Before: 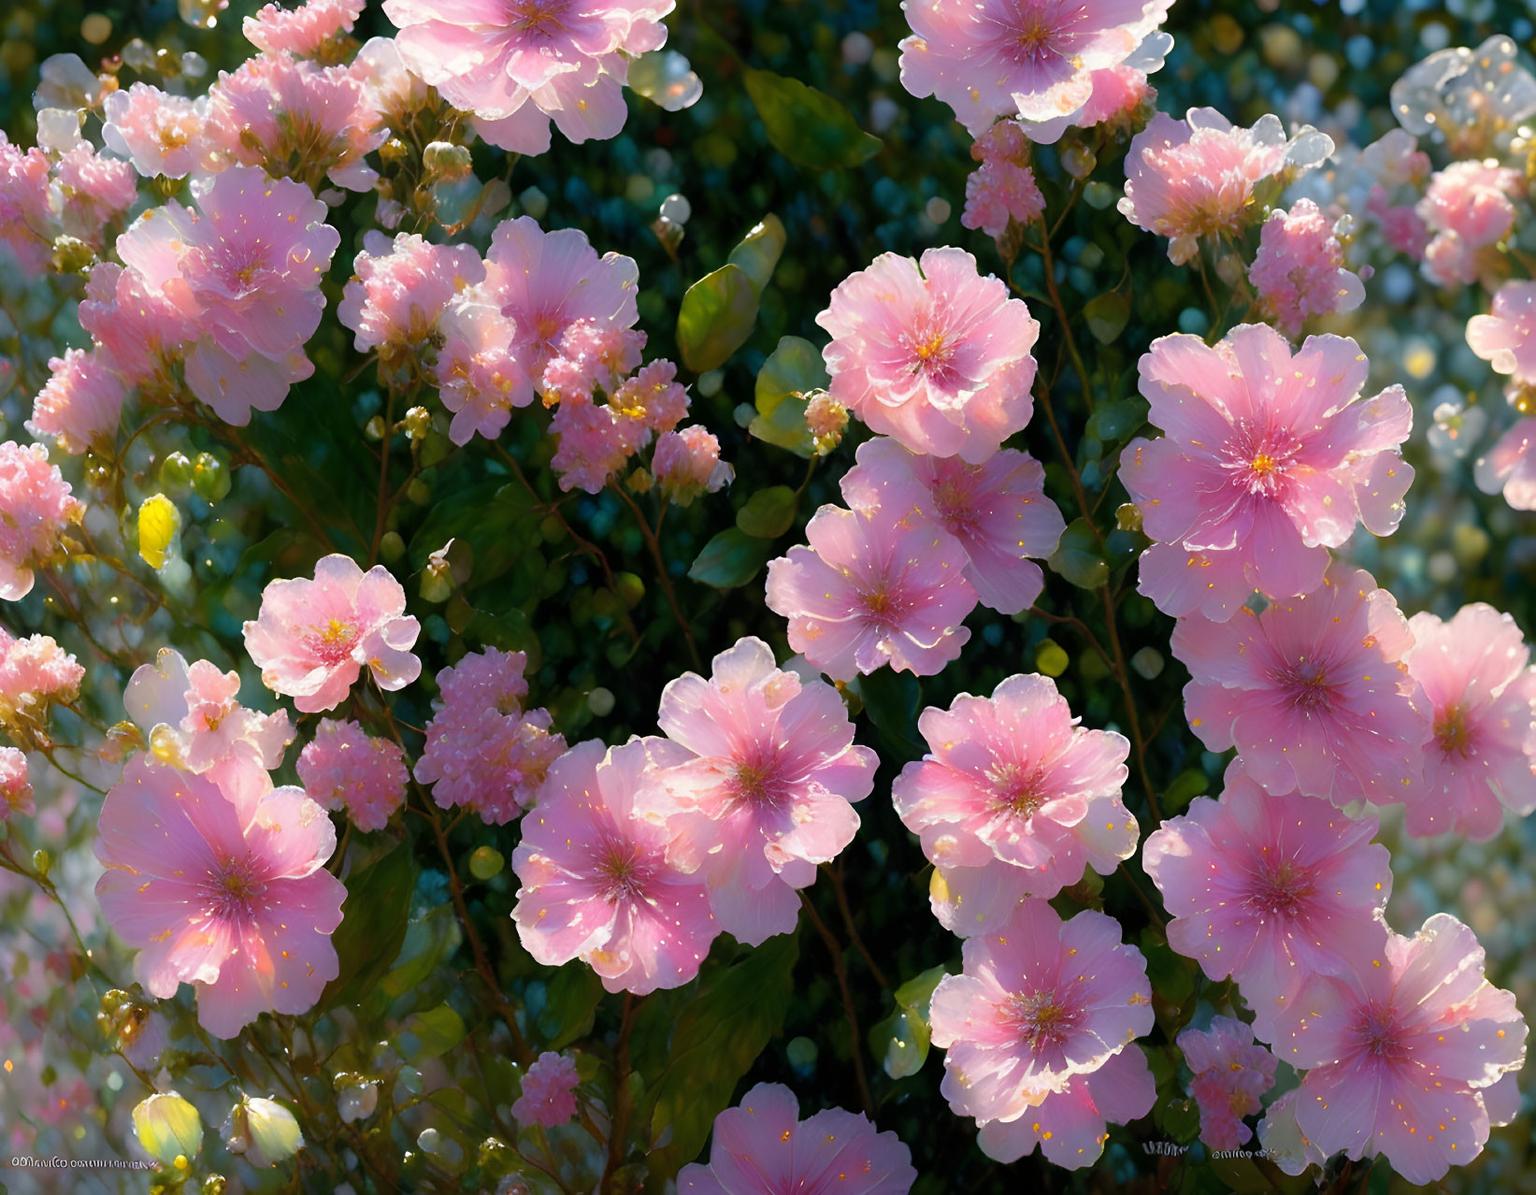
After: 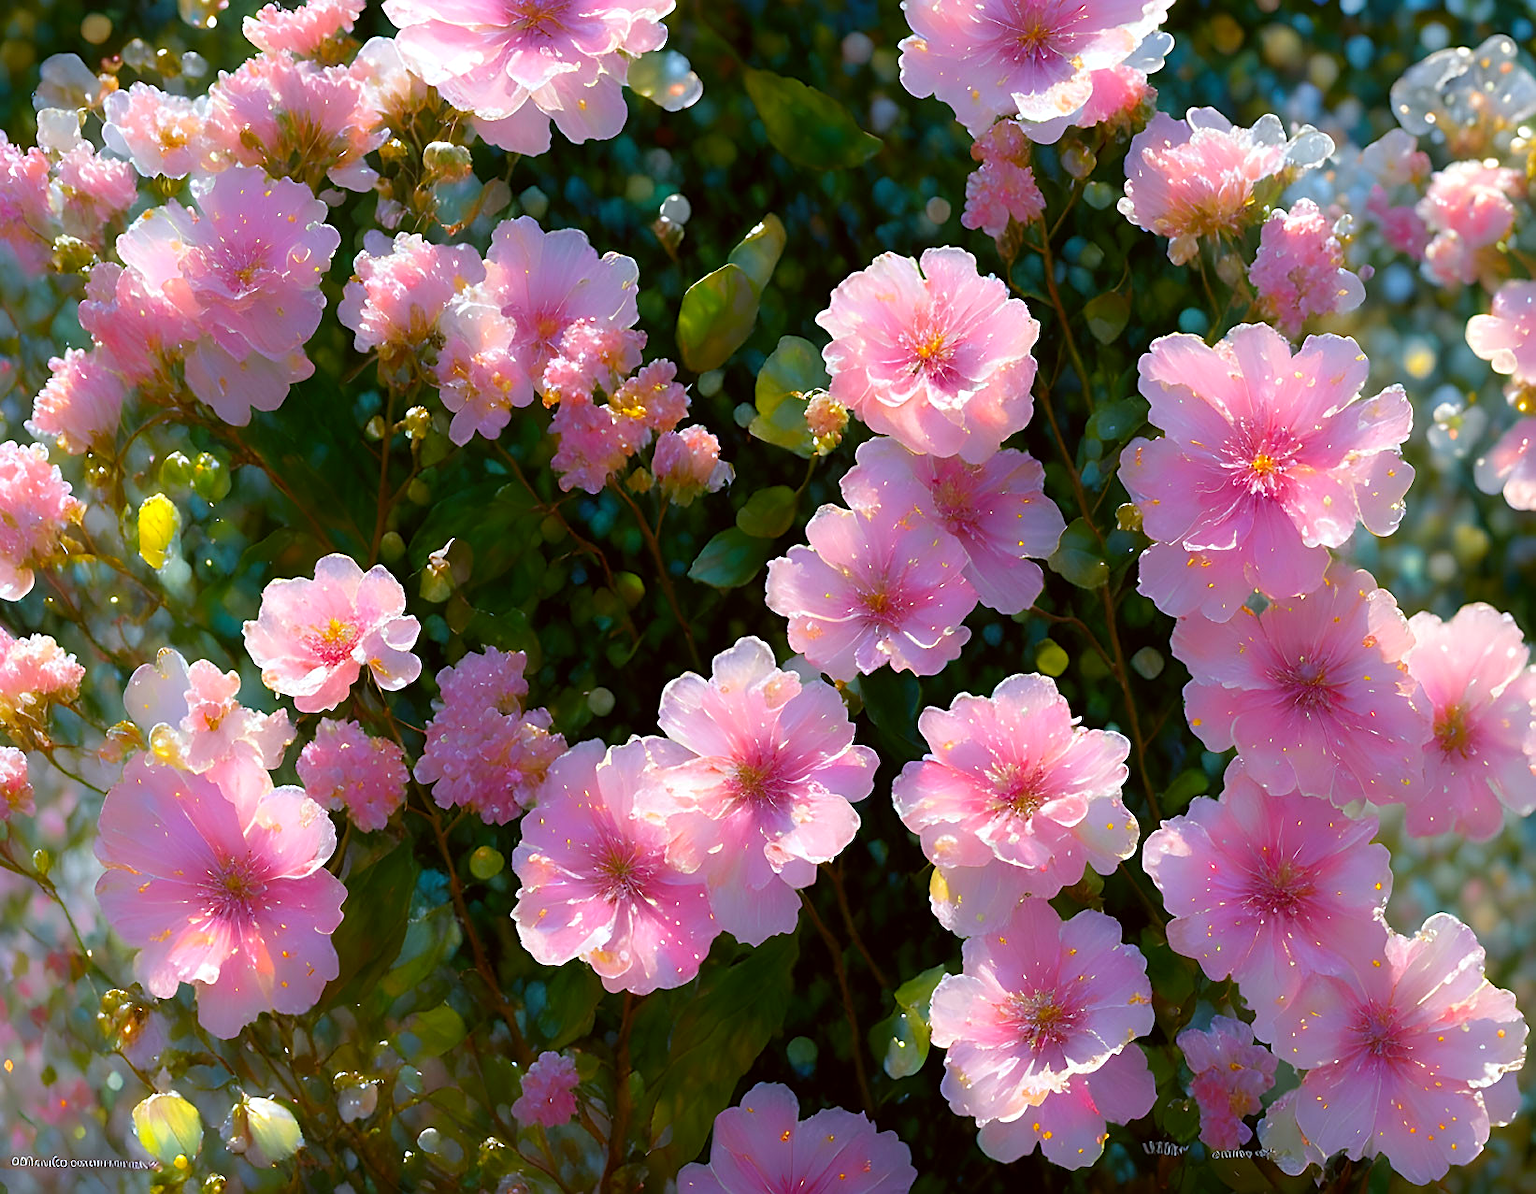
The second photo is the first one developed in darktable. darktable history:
sharpen: on, module defaults
color correction: highlights a* -3.28, highlights b* -6.24, shadows a* 3.1, shadows b* 5.19
contrast brightness saturation: saturation 0.18
exposure: exposure 0.178 EV, compensate exposure bias true, compensate highlight preservation false
